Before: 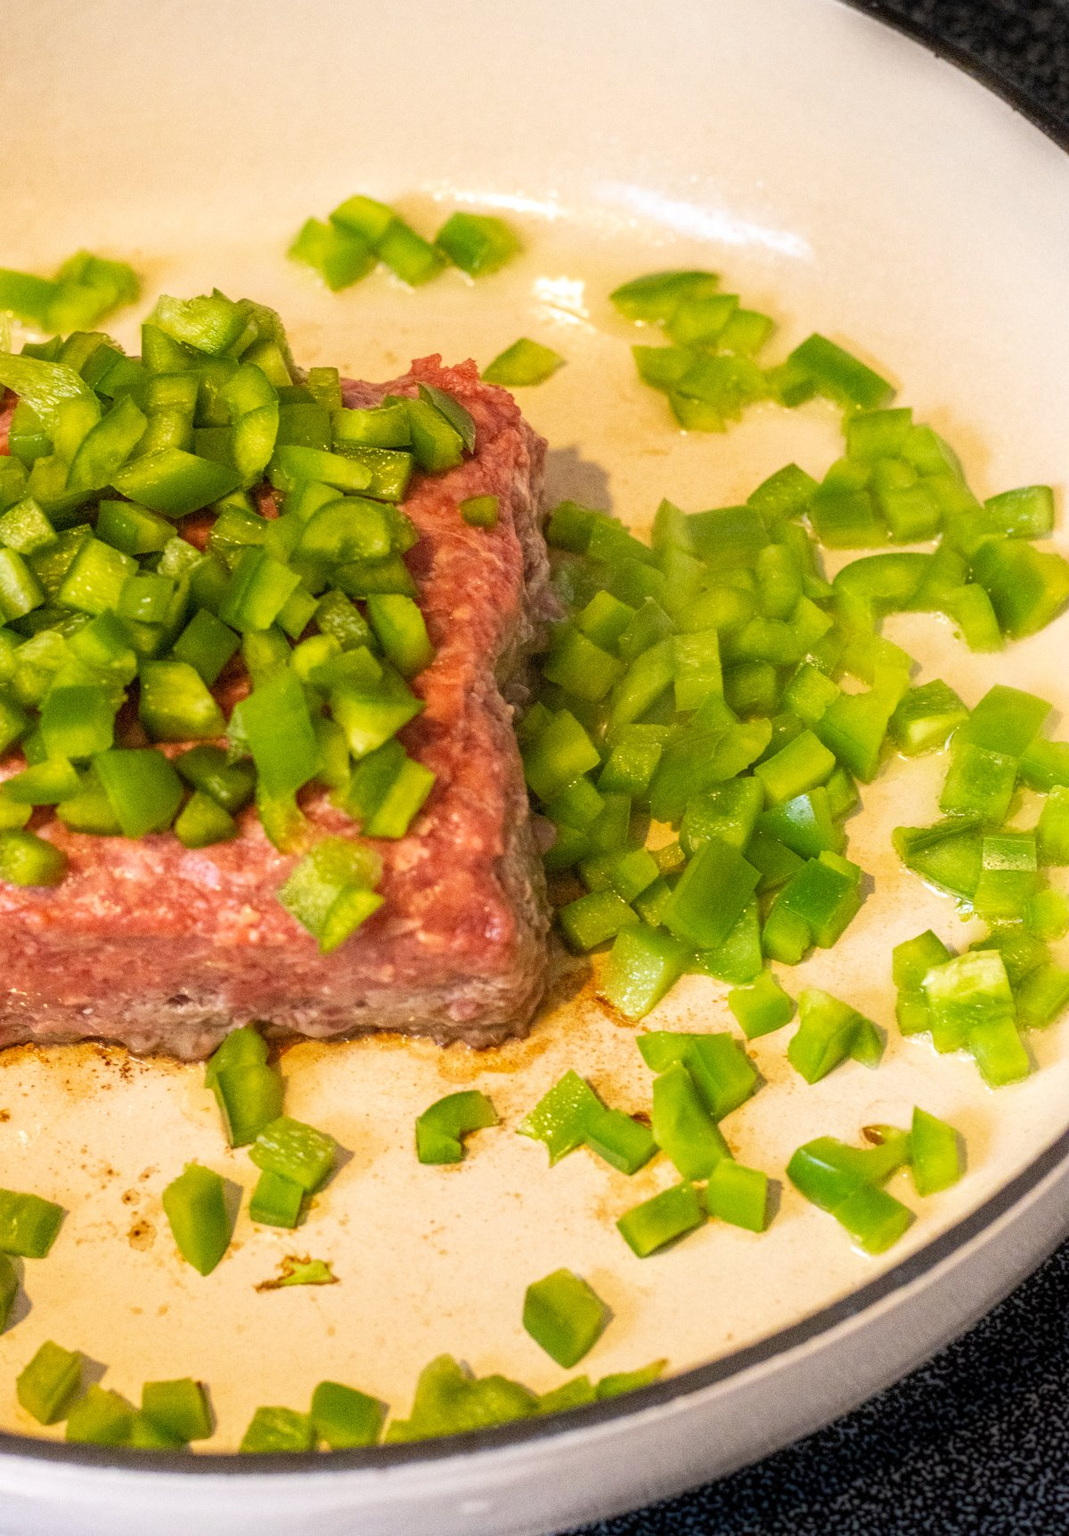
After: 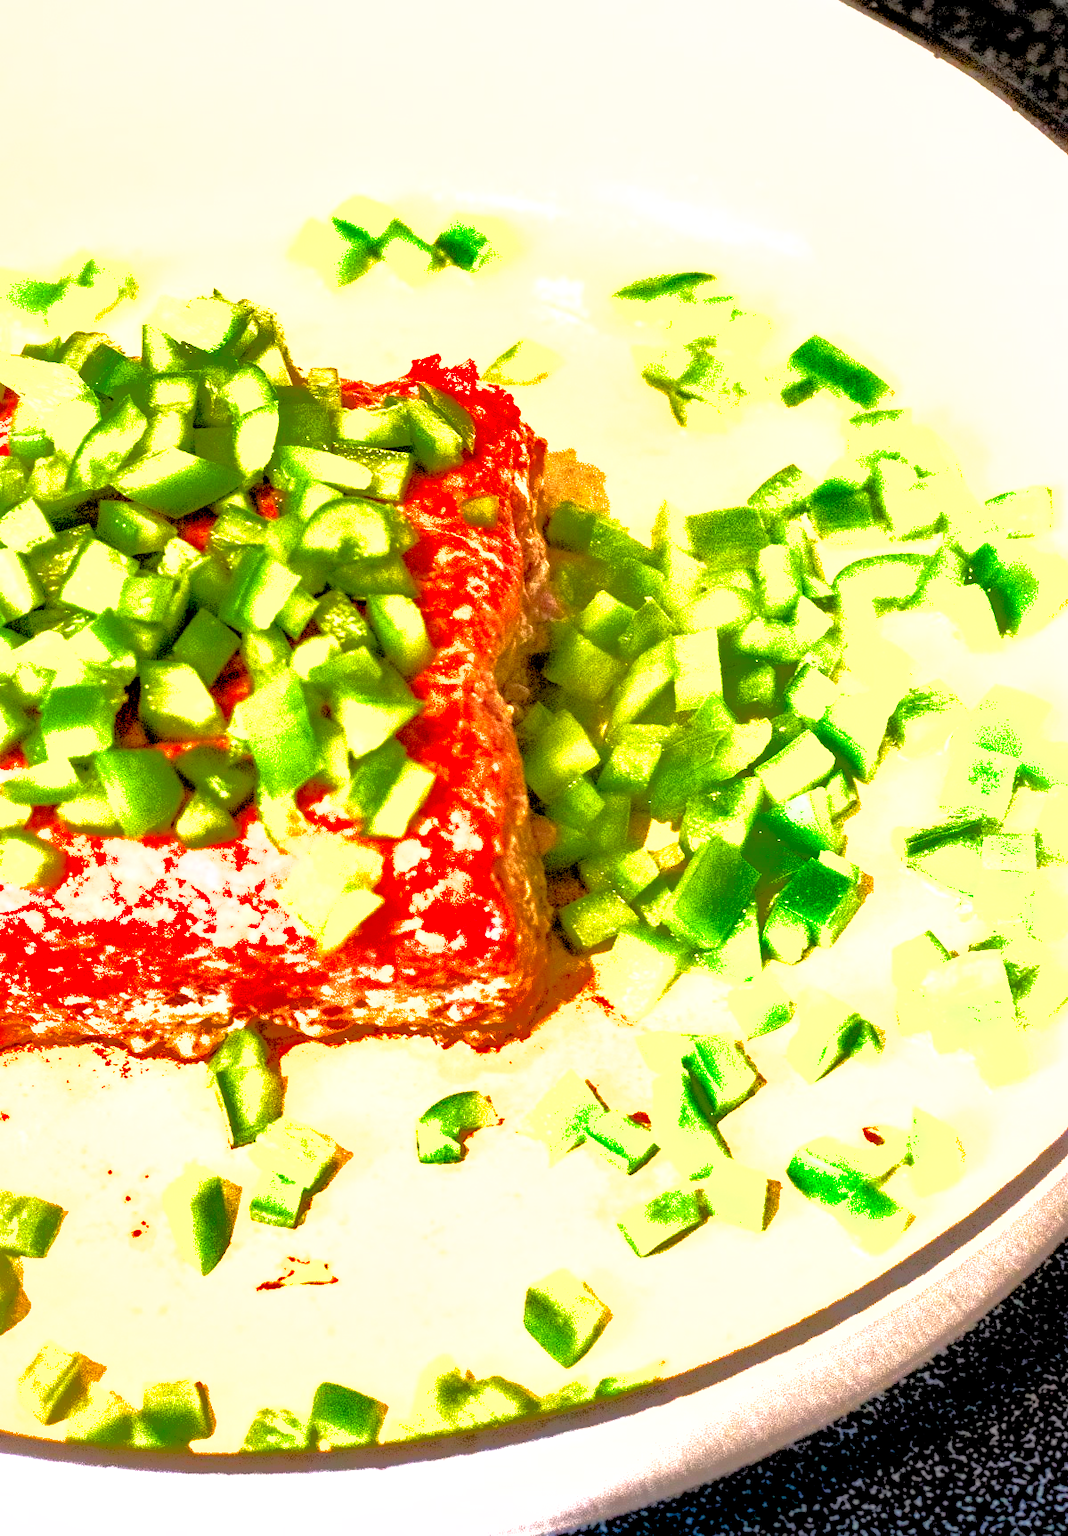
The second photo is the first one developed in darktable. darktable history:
contrast brightness saturation: brightness -0.02, saturation 0.35
shadows and highlights: shadows 40, highlights -60
exposure: black level correction 0.009, exposure 1.425 EV, compensate highlight preservation false
local contrast: mode bilateral grid, contrast 20, coarseness 50, detail 150%, midtone range 0.2
rgb levels: levels [[0.01, 0.419, 0.839], [0, 0.5, 1], [0, 0.5, 1]]
